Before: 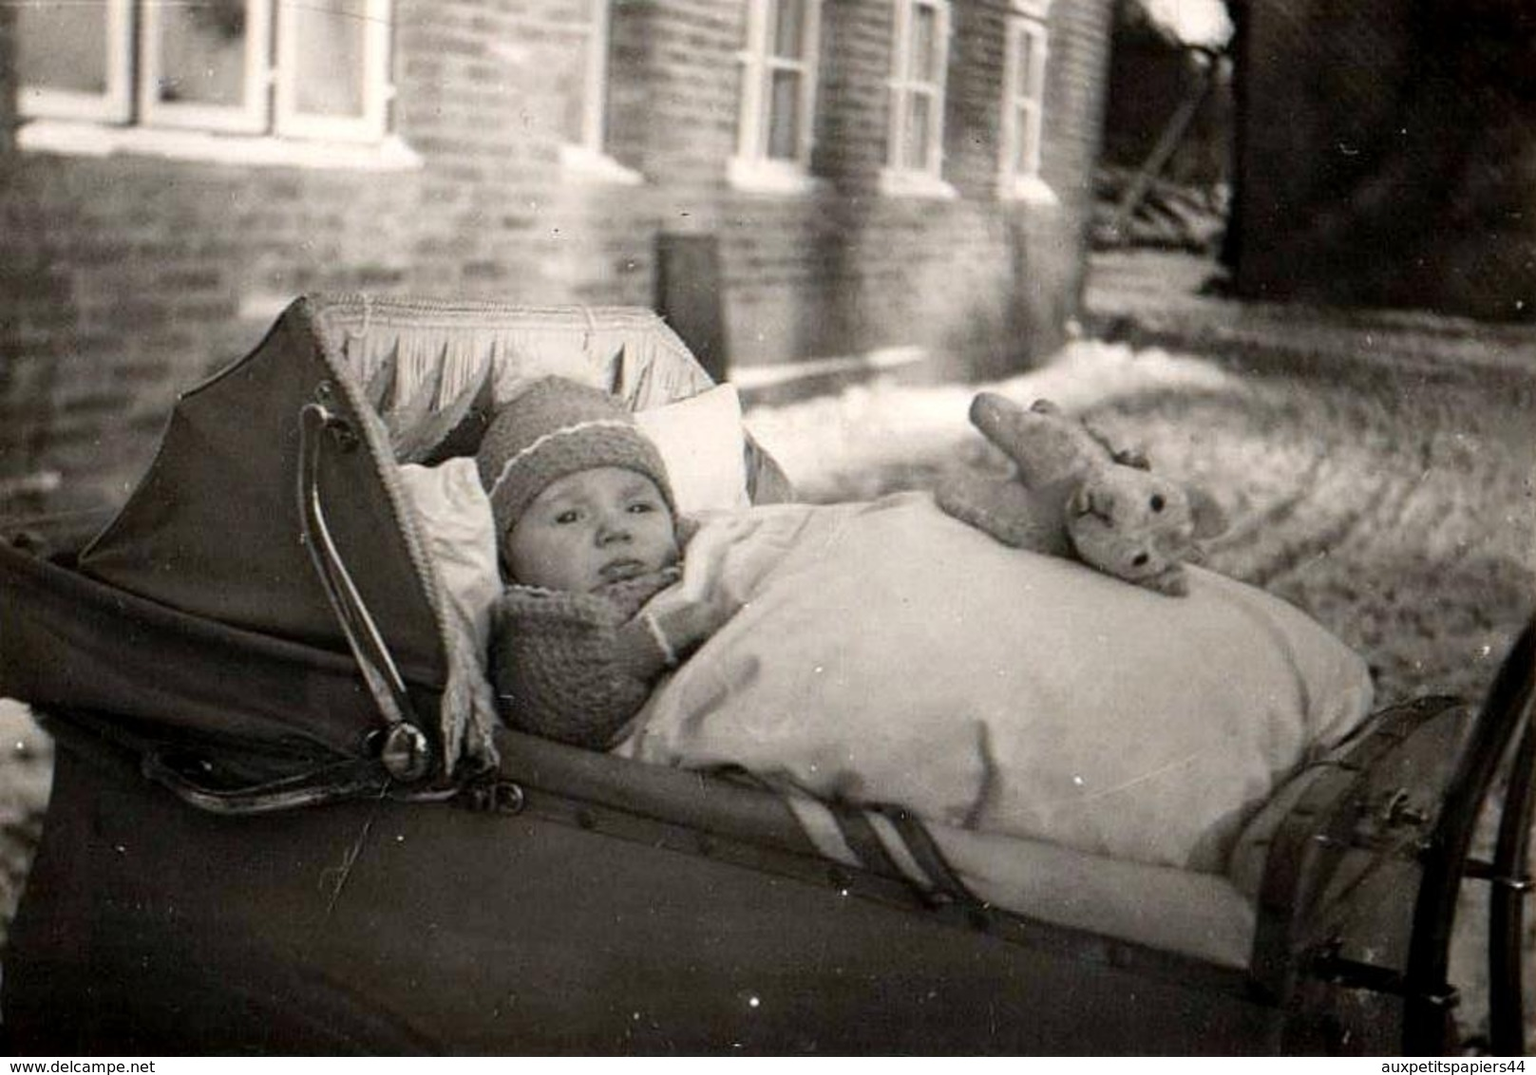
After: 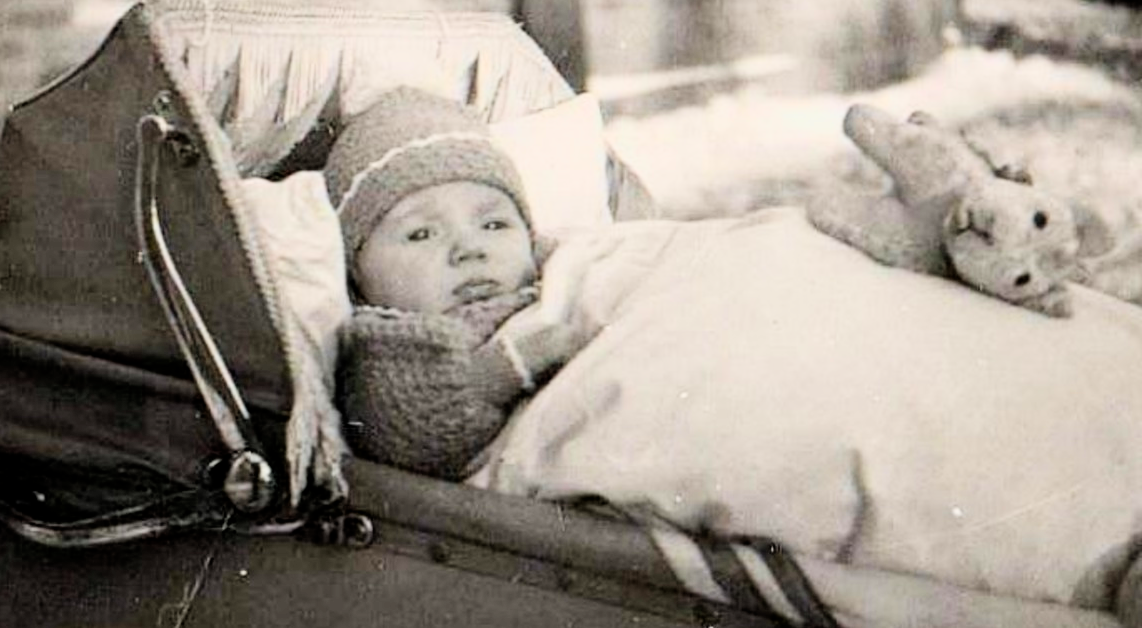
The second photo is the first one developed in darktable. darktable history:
exposure: exposure 1.15 EV, compensate highlight preservation false
crop: left 11.069%, top 27.462%, right 18.273%, bottom 16.997%
filmic rgb: middle gray luminance 28.85%, black relative exposure -10.23 EV, white relative exposure 5.51 EV, target black luminance 0%, hardness 3.92, latitude 2.71%, contrast 1.125, highlights saturation mix 3.93%, shadows ↔ highlights balance 15.29%, color science v6 (2022)
